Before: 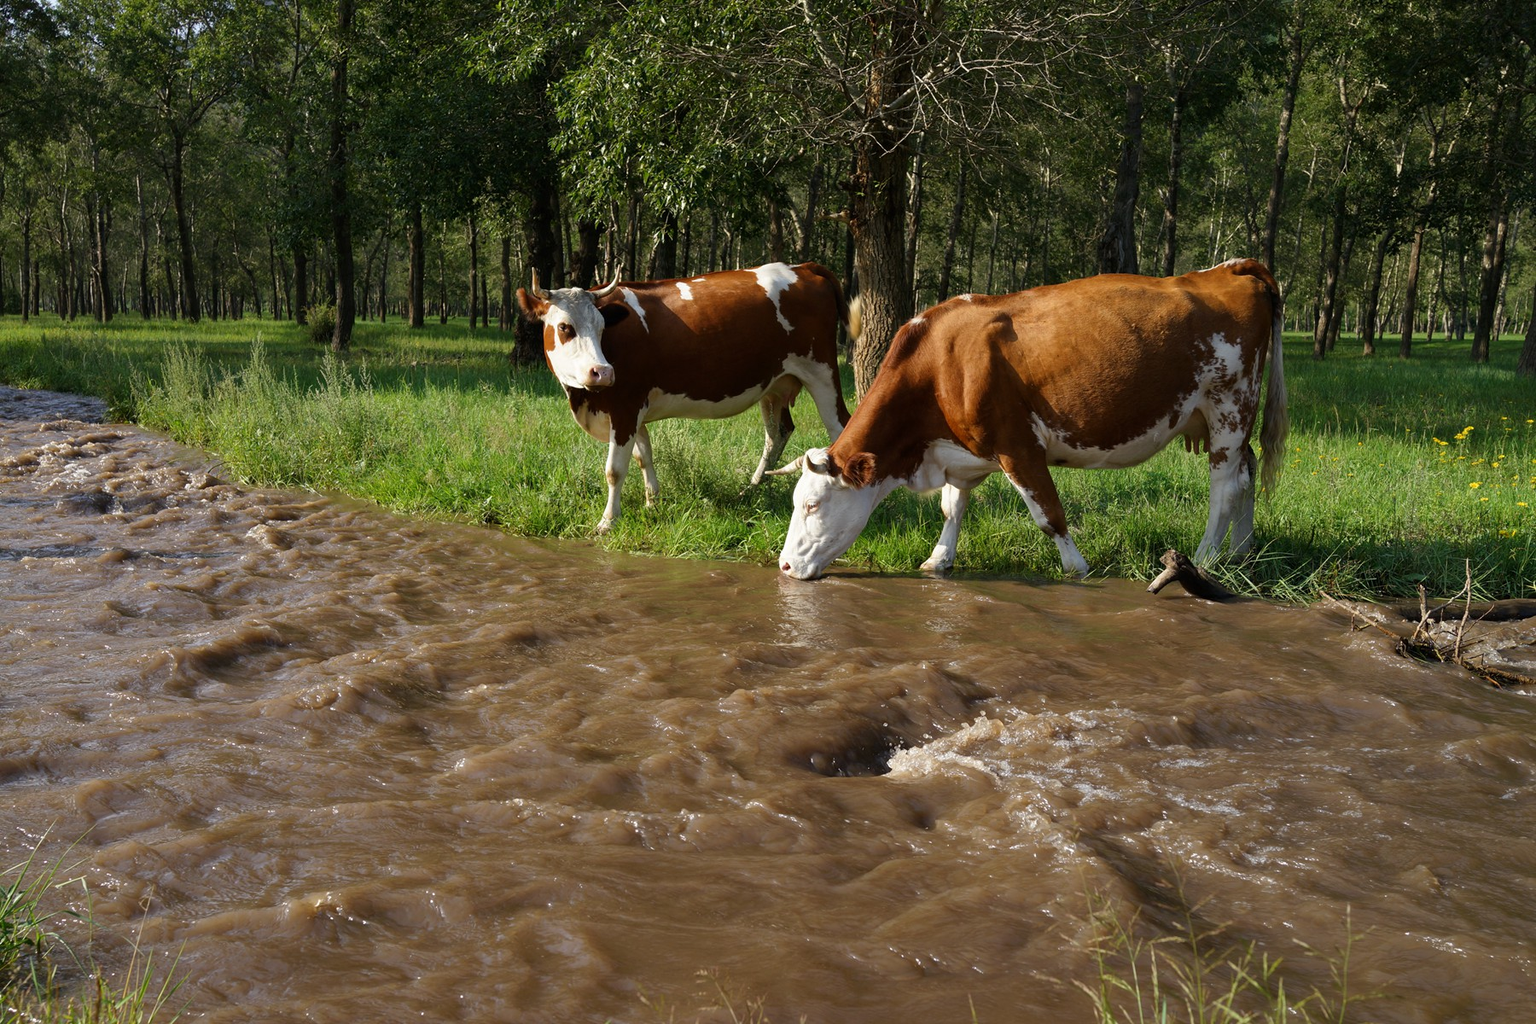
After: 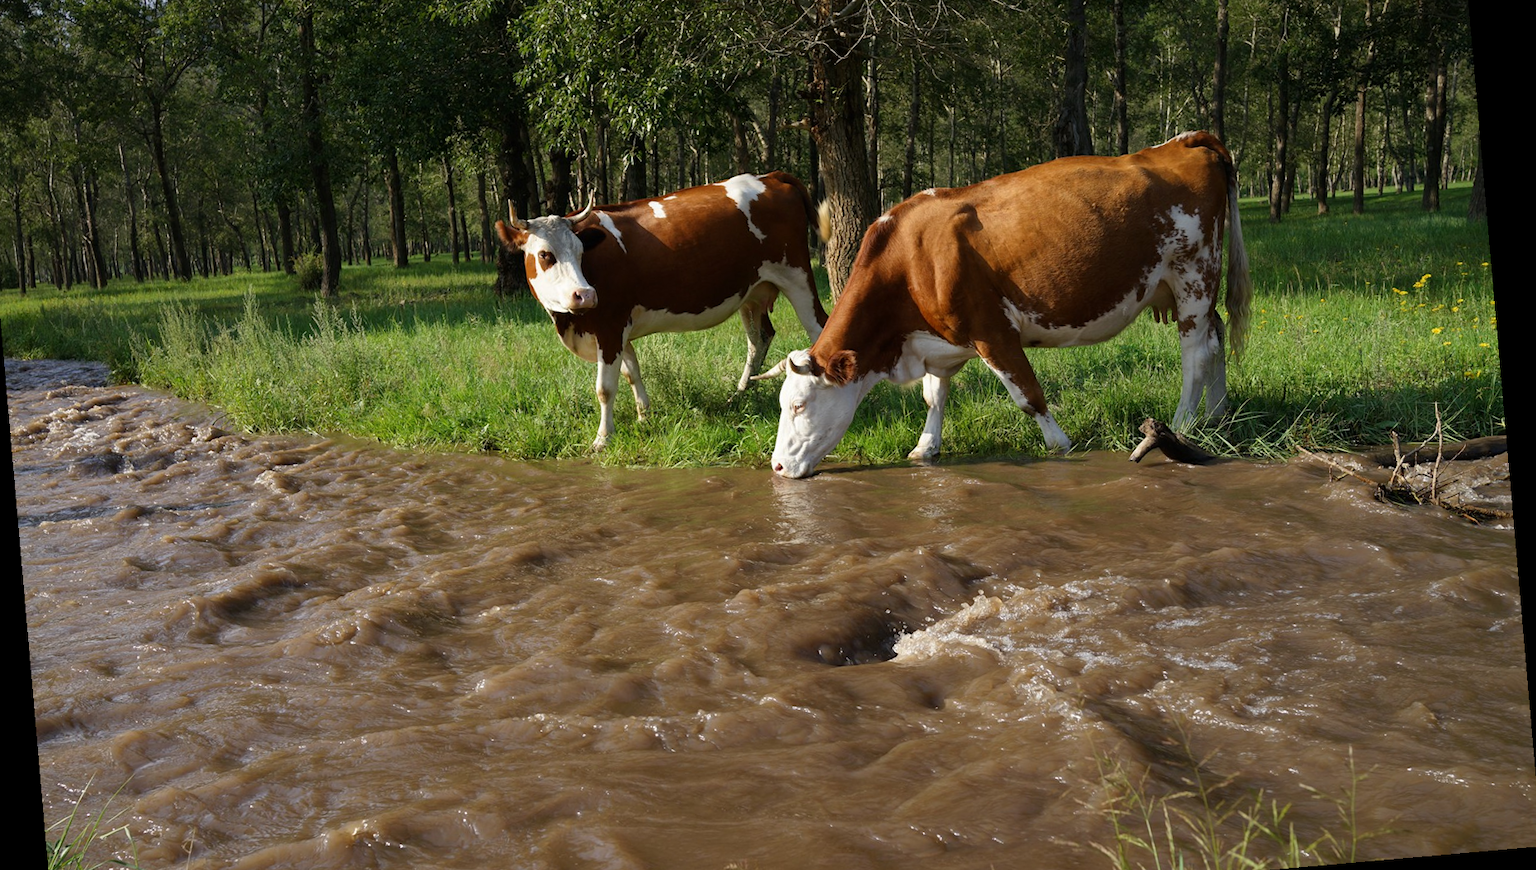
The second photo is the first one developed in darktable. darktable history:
rotate and perspective: rotation -4.98°, automatic cropping off
crop and rotate: left 1.814%, top 12.818%, right 0.25%, bottom 9.225%
vignetting: fall-off start 97.52%, fall-off radius 100%, brightness -0.574, saturation 0, center (-0.027, 0.404), width/height ratio 1.368, unbound false
